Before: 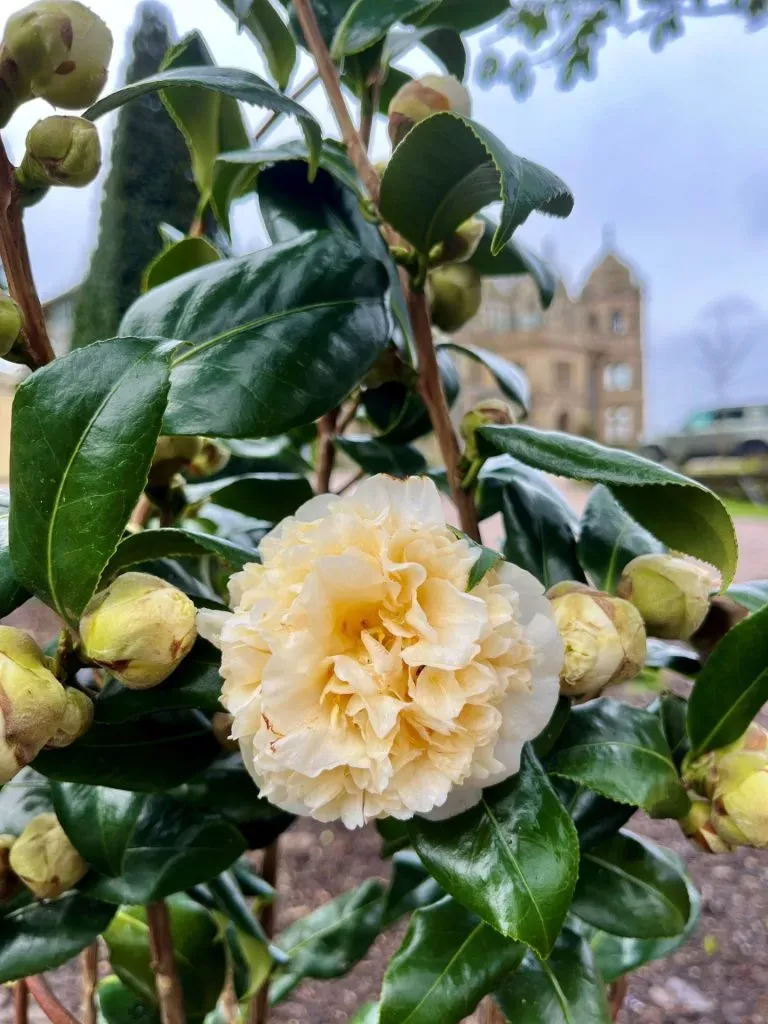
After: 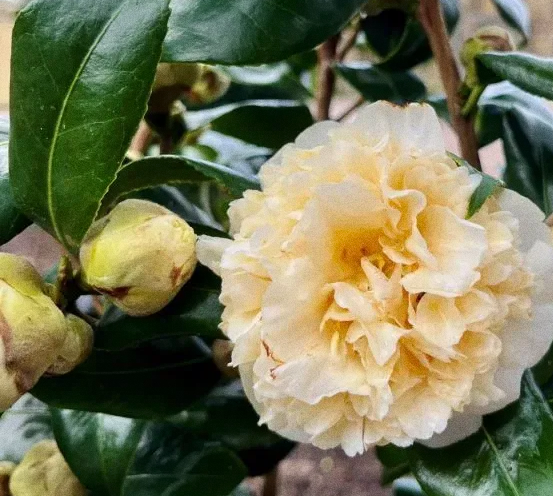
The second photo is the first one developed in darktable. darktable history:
crop: top 36.498%, right 27.964%, bottom 14.995%
grain: coarseness 0.09 ISO
